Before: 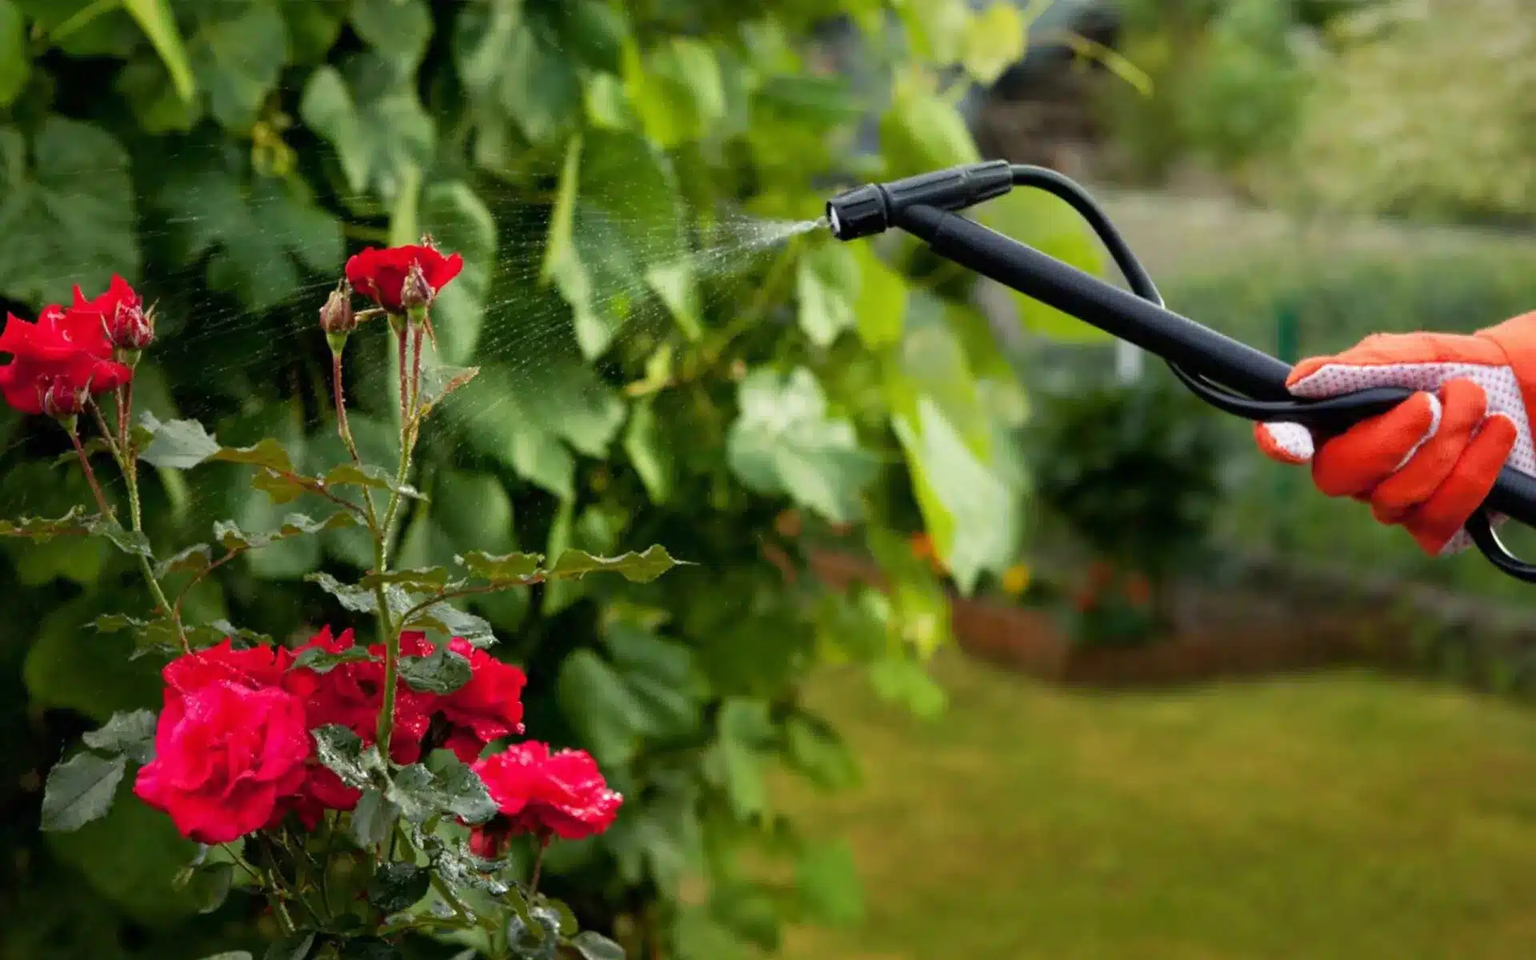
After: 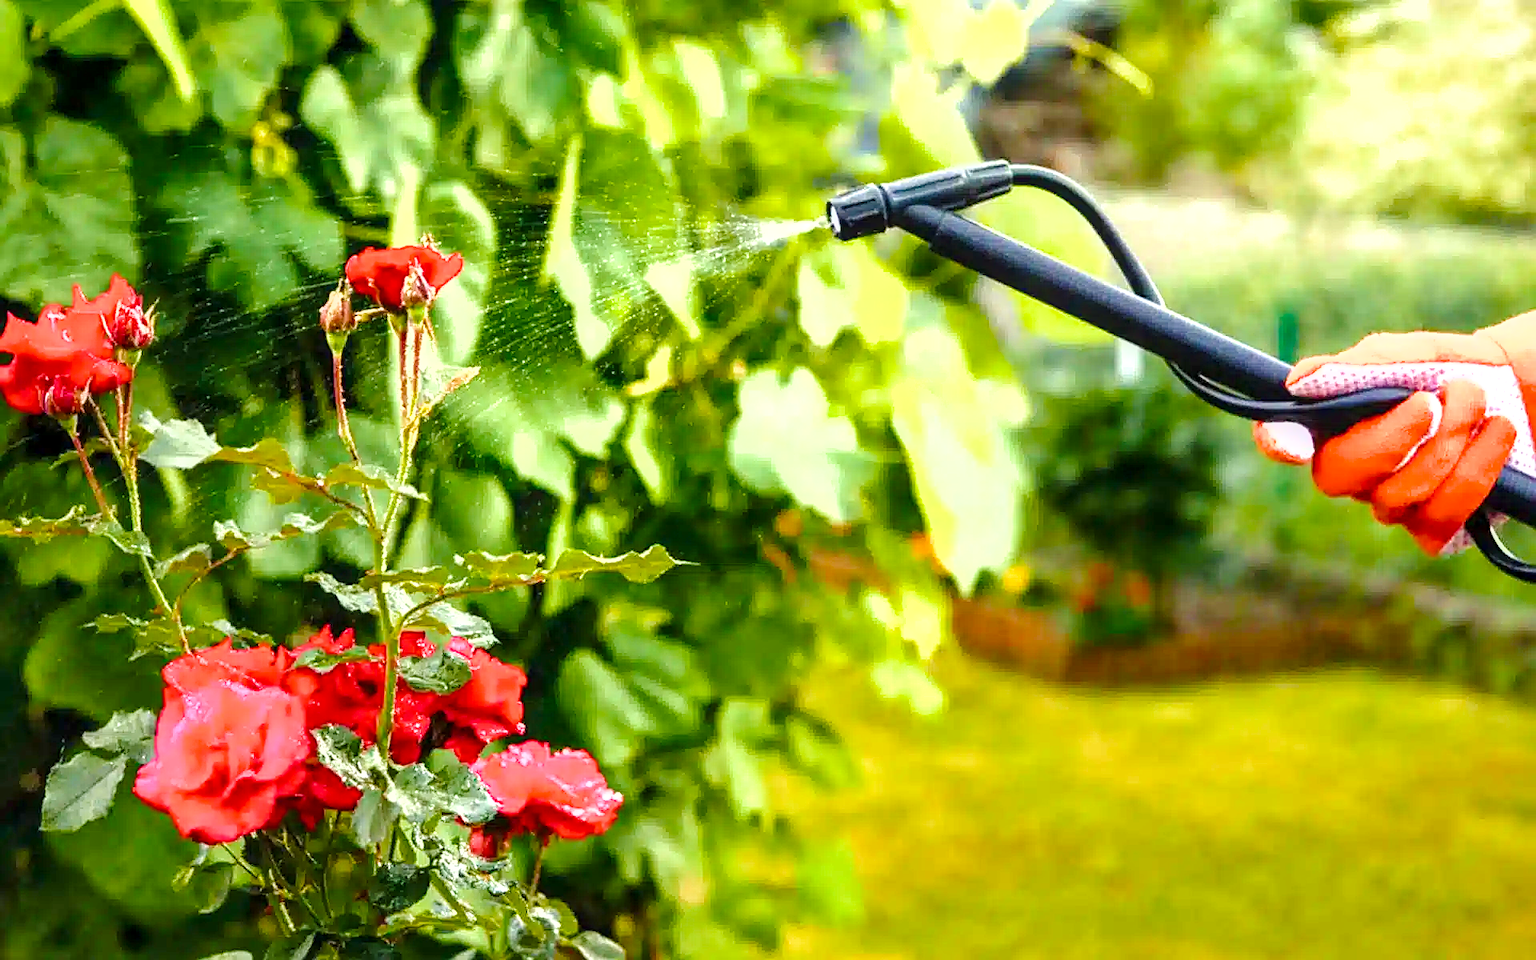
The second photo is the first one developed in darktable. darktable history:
contrast brightness saturation: saturation -0.171
local contrast: on, module defaults
shadows and highlights: shadows 37.36, highlights -26.72, soften with gaussian
tone curve: curves: ch0 [(0, 0.003) (0.117, 0.101) (0.257, 0.246) (0.408, 0.432) (0.611, 0.653) (0.824, 0.846) (1, 1)]; ch1 [(0, 0) (0.227, 0.197) (0.405, 0.421) (0.501, 0.501) (0.522, 0.53) (0.563, 0.572) (0.589, 0.611) (0.699, 0.709) (0.976, 0.992)]; ch2 [(0, 0) (0.208, 0.176) (0.377, 0.38) (0.5, 0.5) (0.537, 0.534) (0.571, 0.576) (0.681, 0.746) (1, 1)], preserve colors none
velvia: strength 51.58%, mid-tones bias 0.511
sharpen: on, module defaults
exposure: black level correction 0, exposure 1.45 EV, compensate highlight preservation false
